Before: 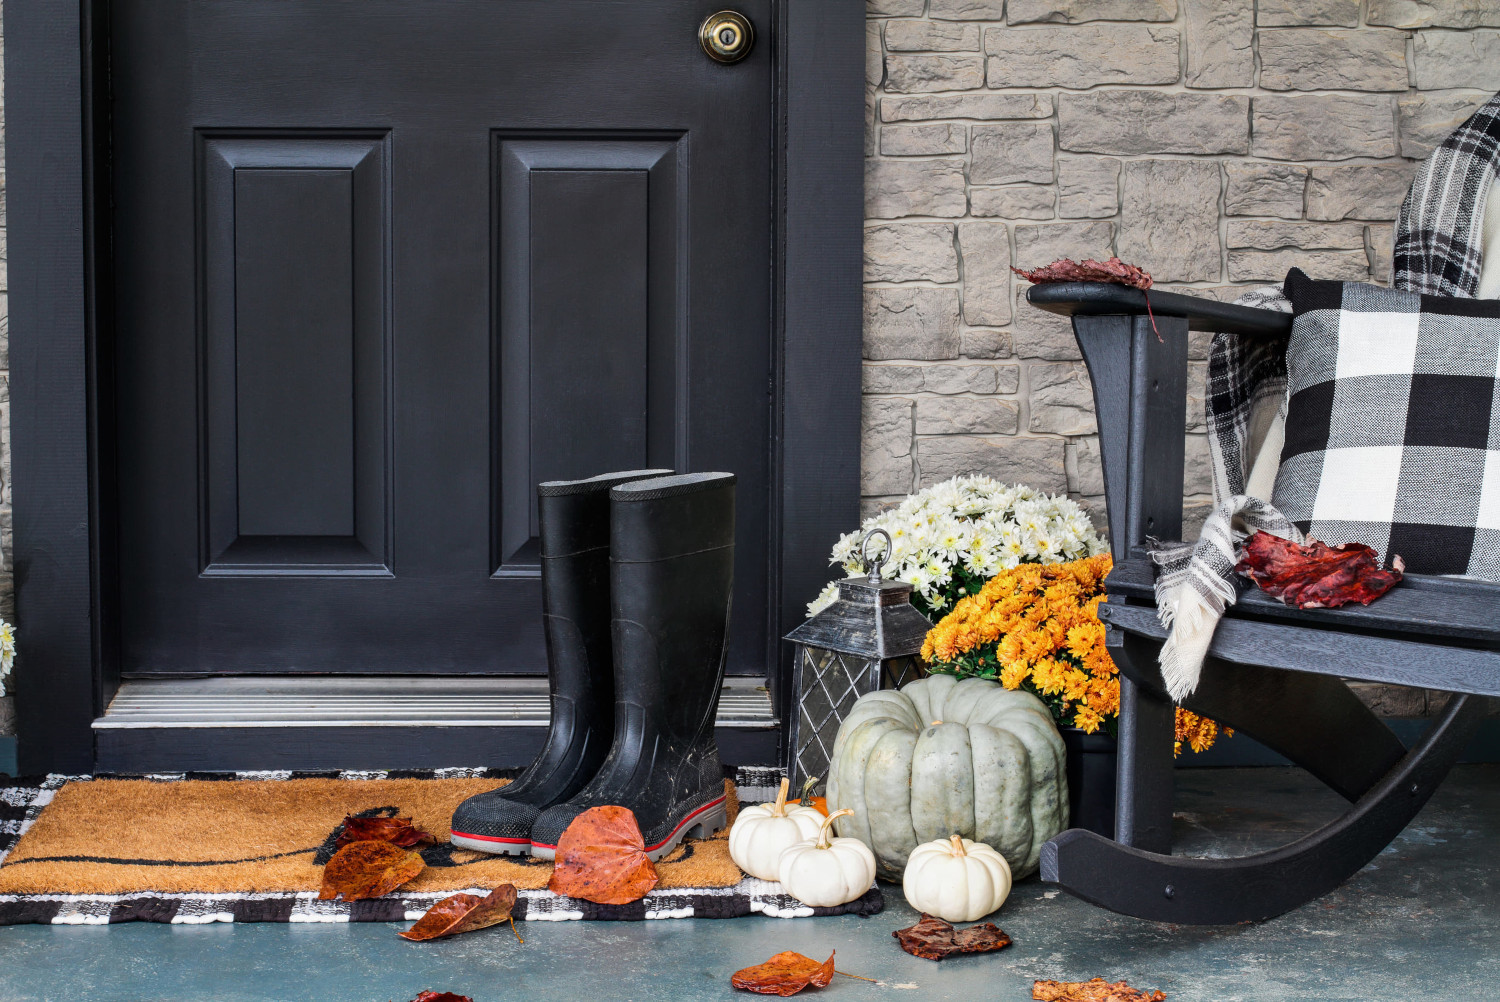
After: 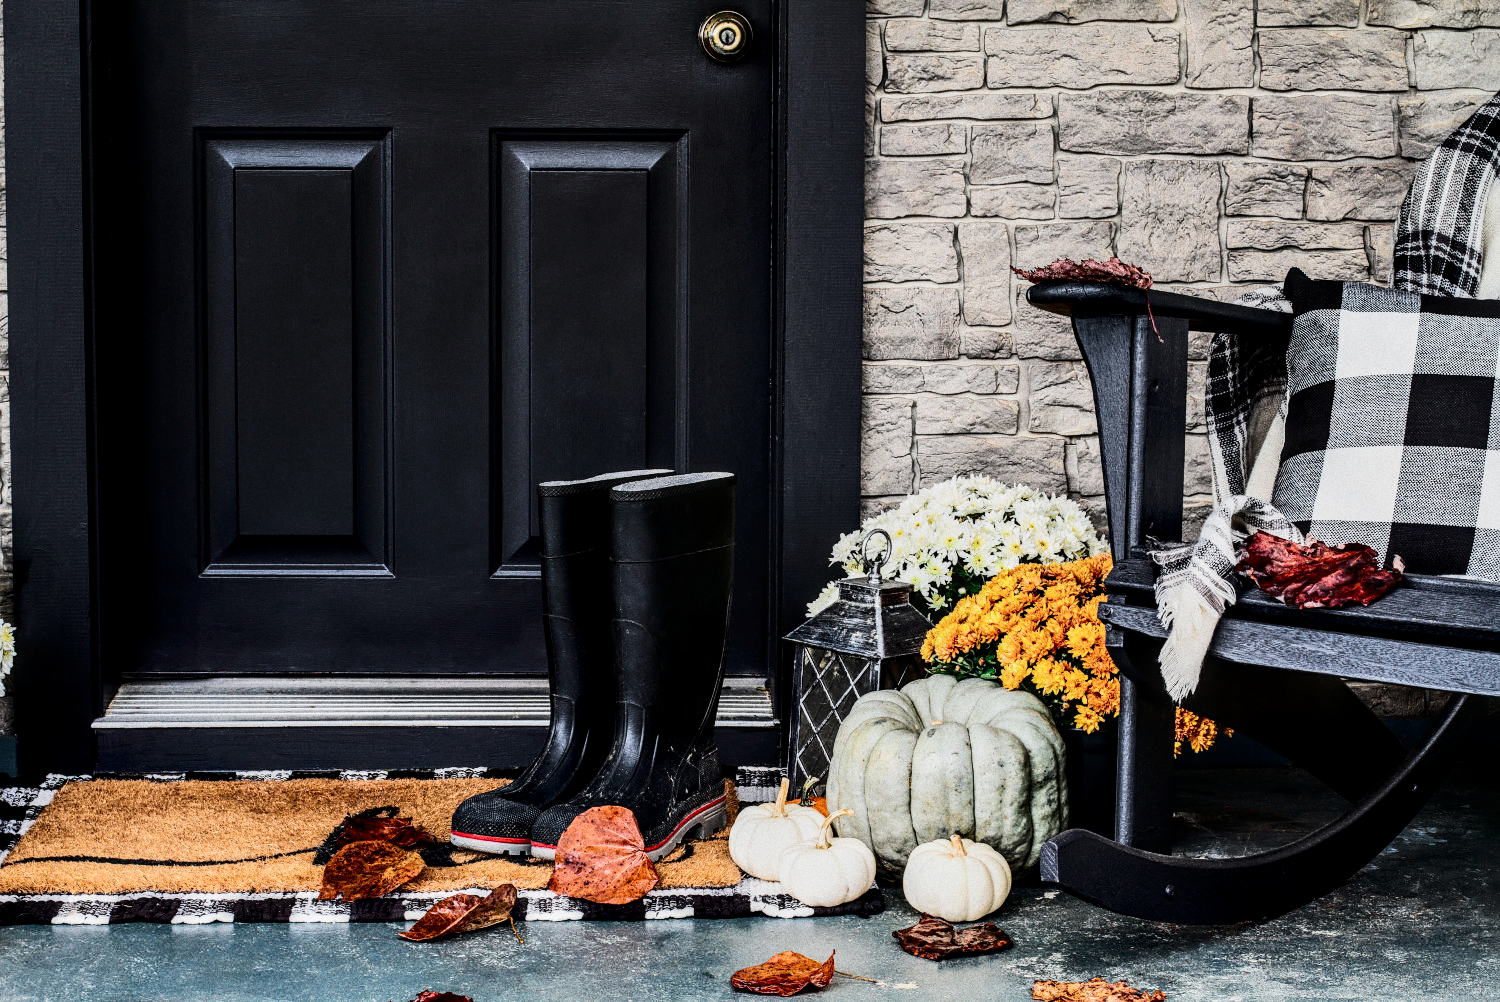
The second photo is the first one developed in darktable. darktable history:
local contrast: highlights 40%, shadows 60%, detail 136%, midtone range 0.514
contrast brightness saturation: contrast 0.28
filmic rgb: black relative exposure -7.5 EV, white relative exposure 5 EV, hardness 3.31, contrast 1.3, contrast in shadows safe
sharpen: amount 0.2
grain: coarseness 0.09 ISO, strength 40%
